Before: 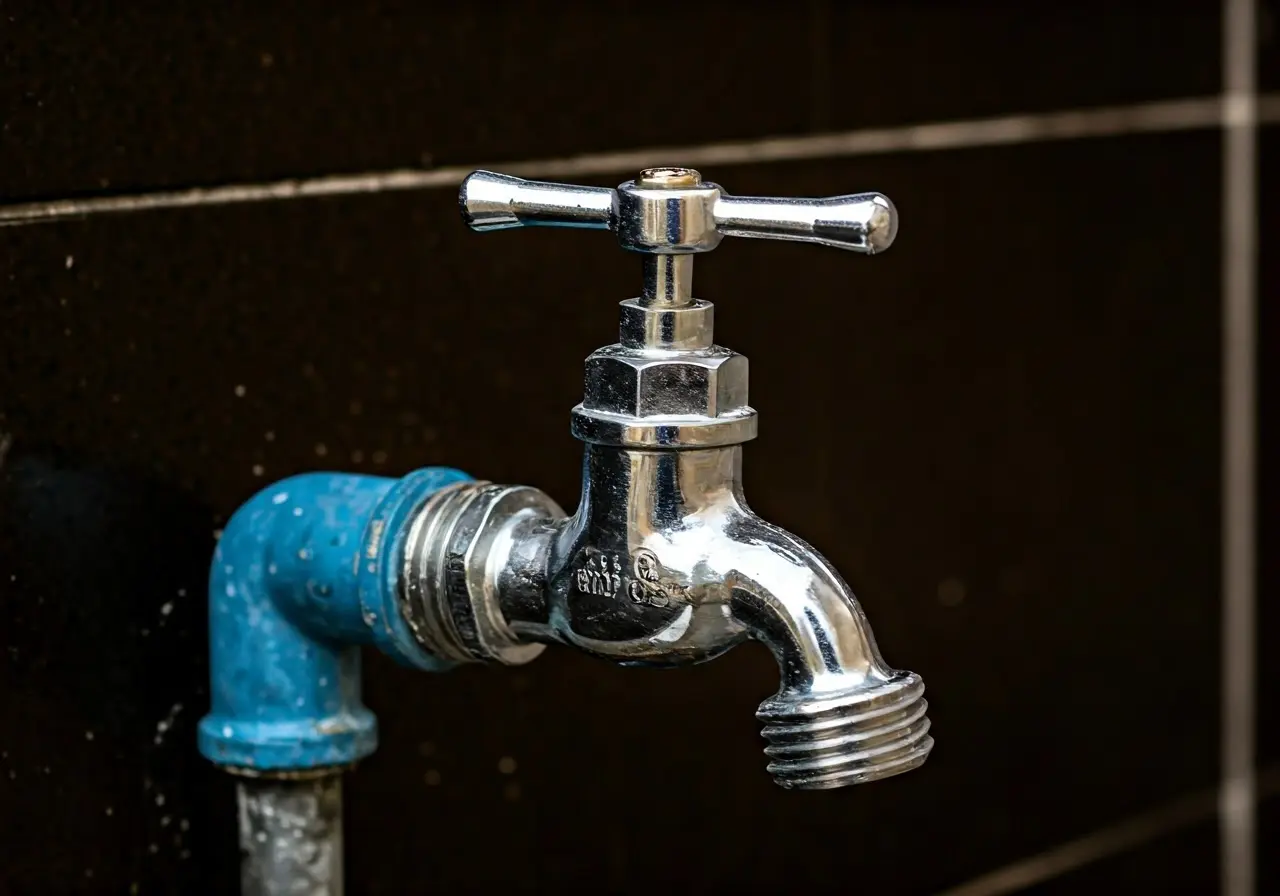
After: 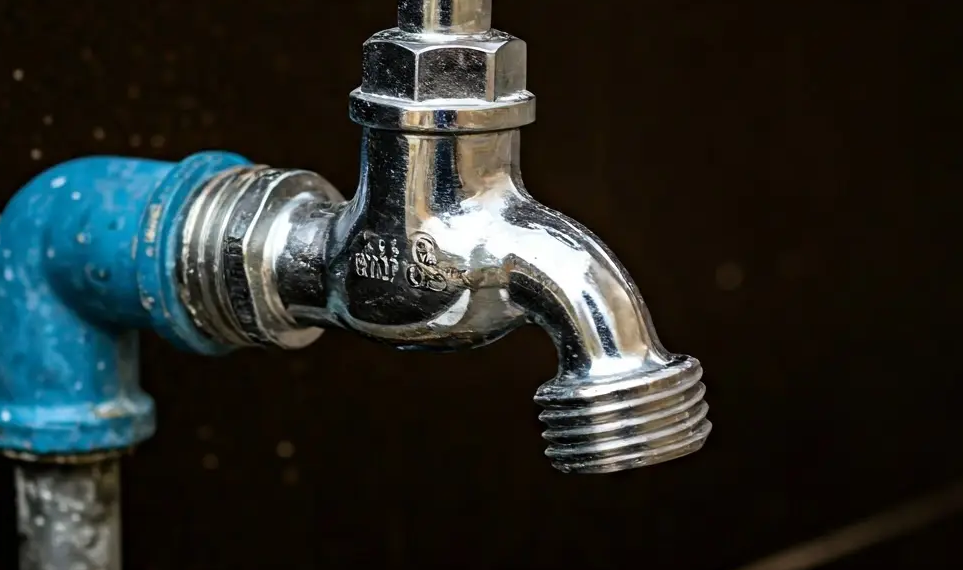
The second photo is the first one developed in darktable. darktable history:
crop and rotate: left 17.347%, top 35.374%, right 7.382%, bottom 0.983%
